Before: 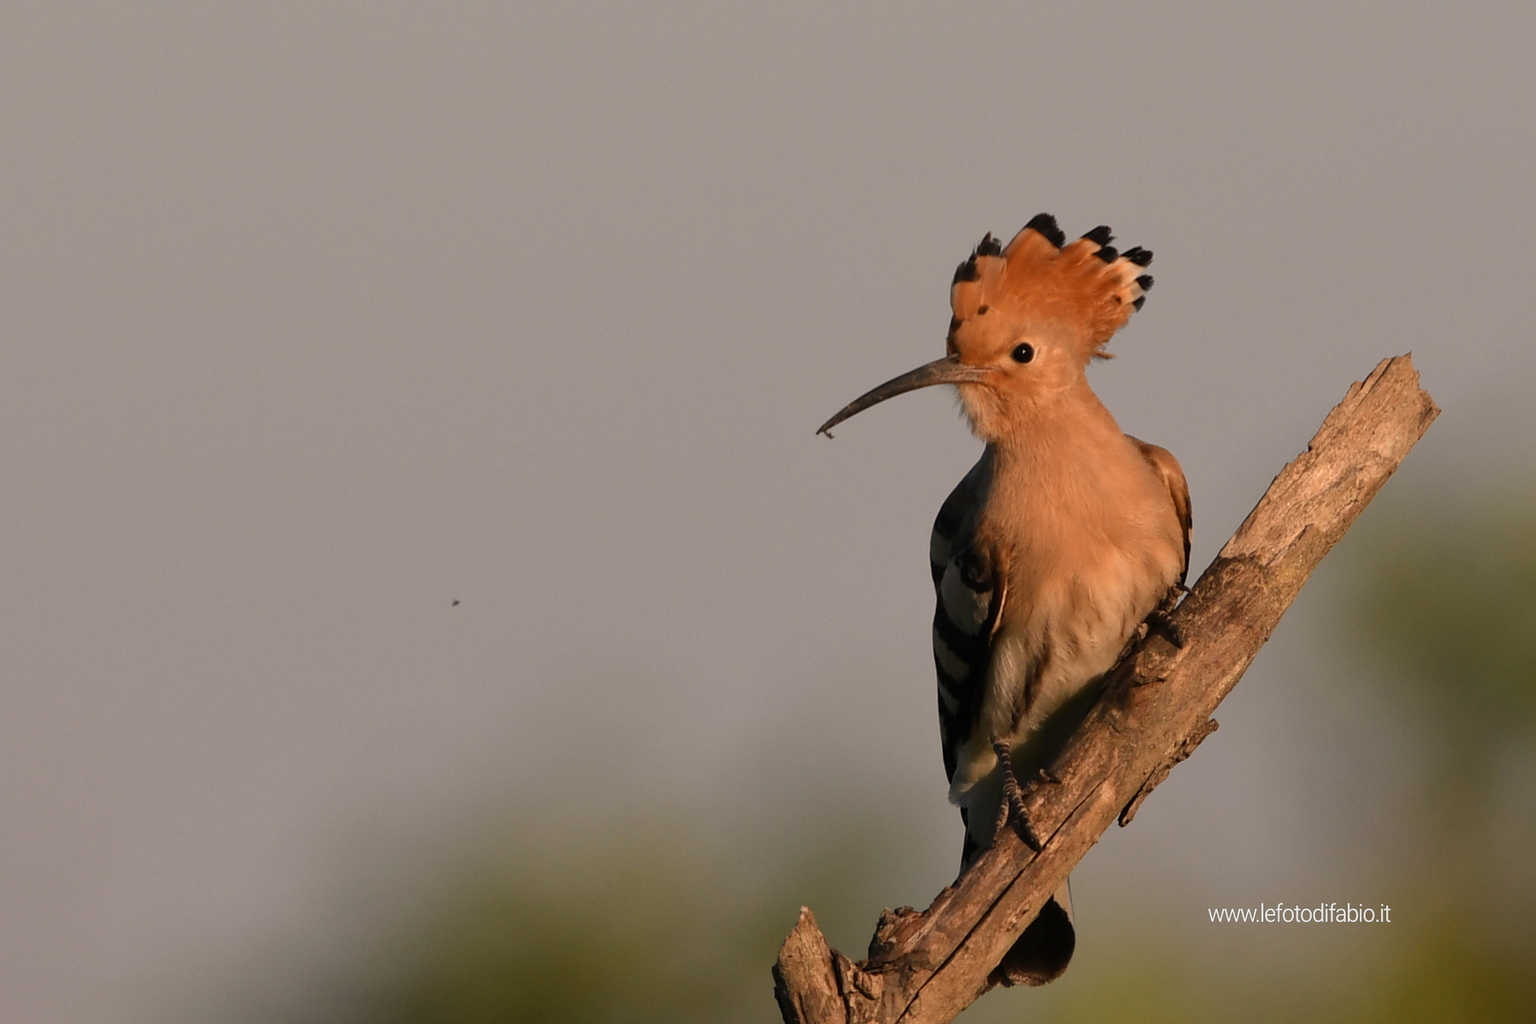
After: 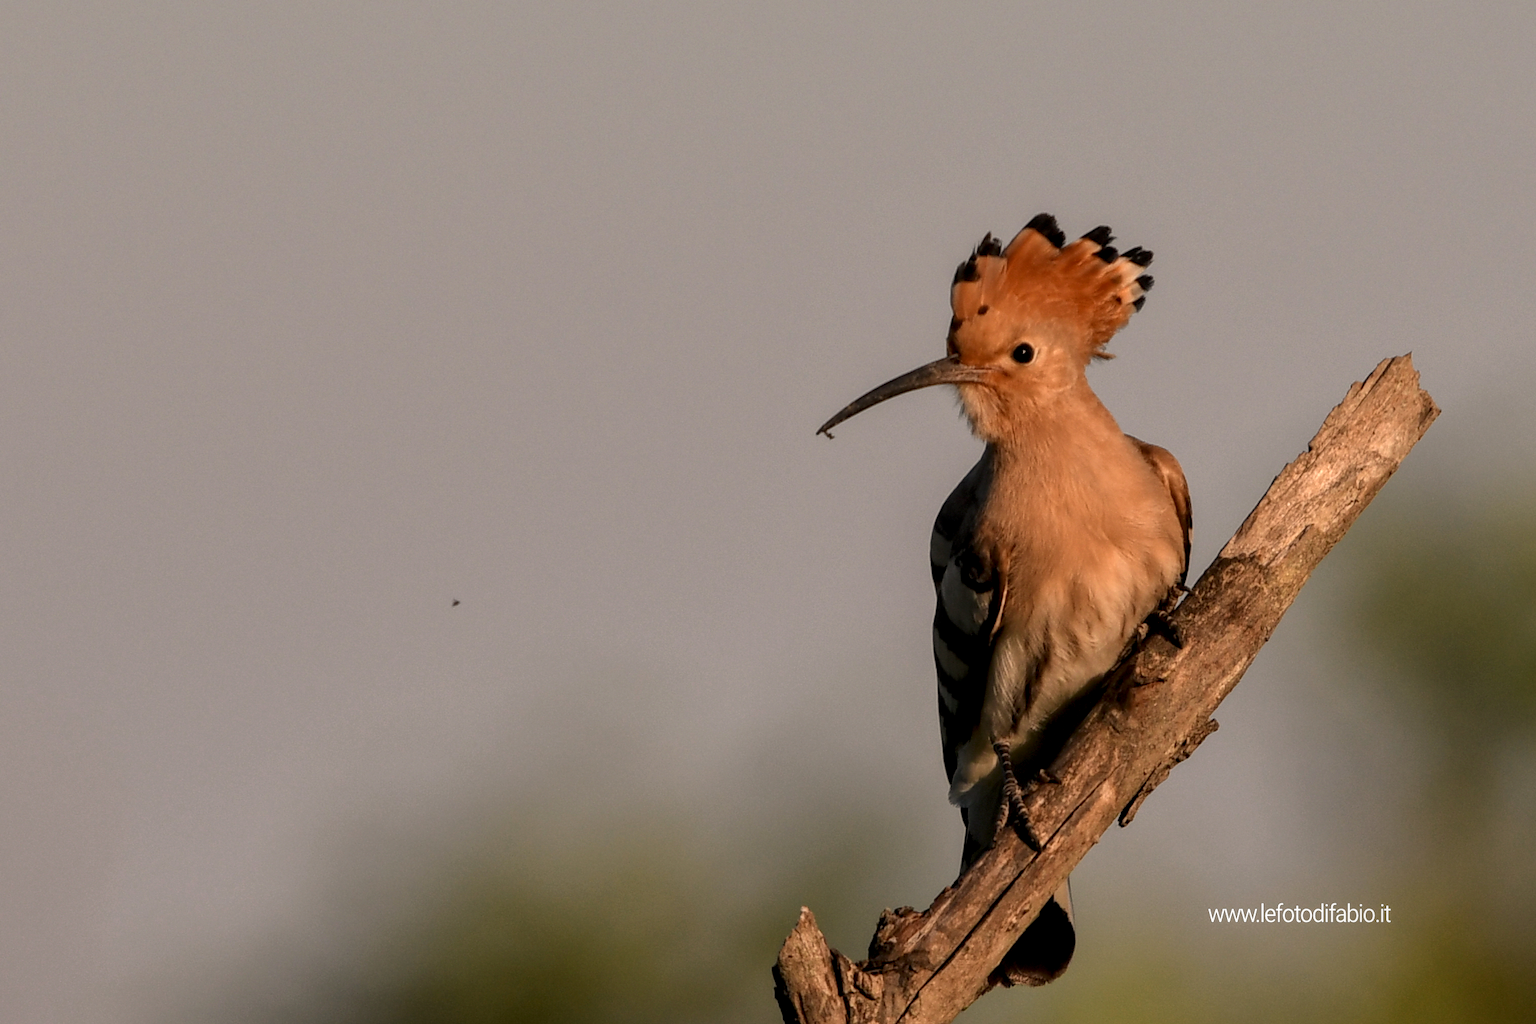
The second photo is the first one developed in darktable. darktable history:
local contrast: highlights 61%, detail 143%, midtone range 0.428
tone equalizer: on, module defaults
